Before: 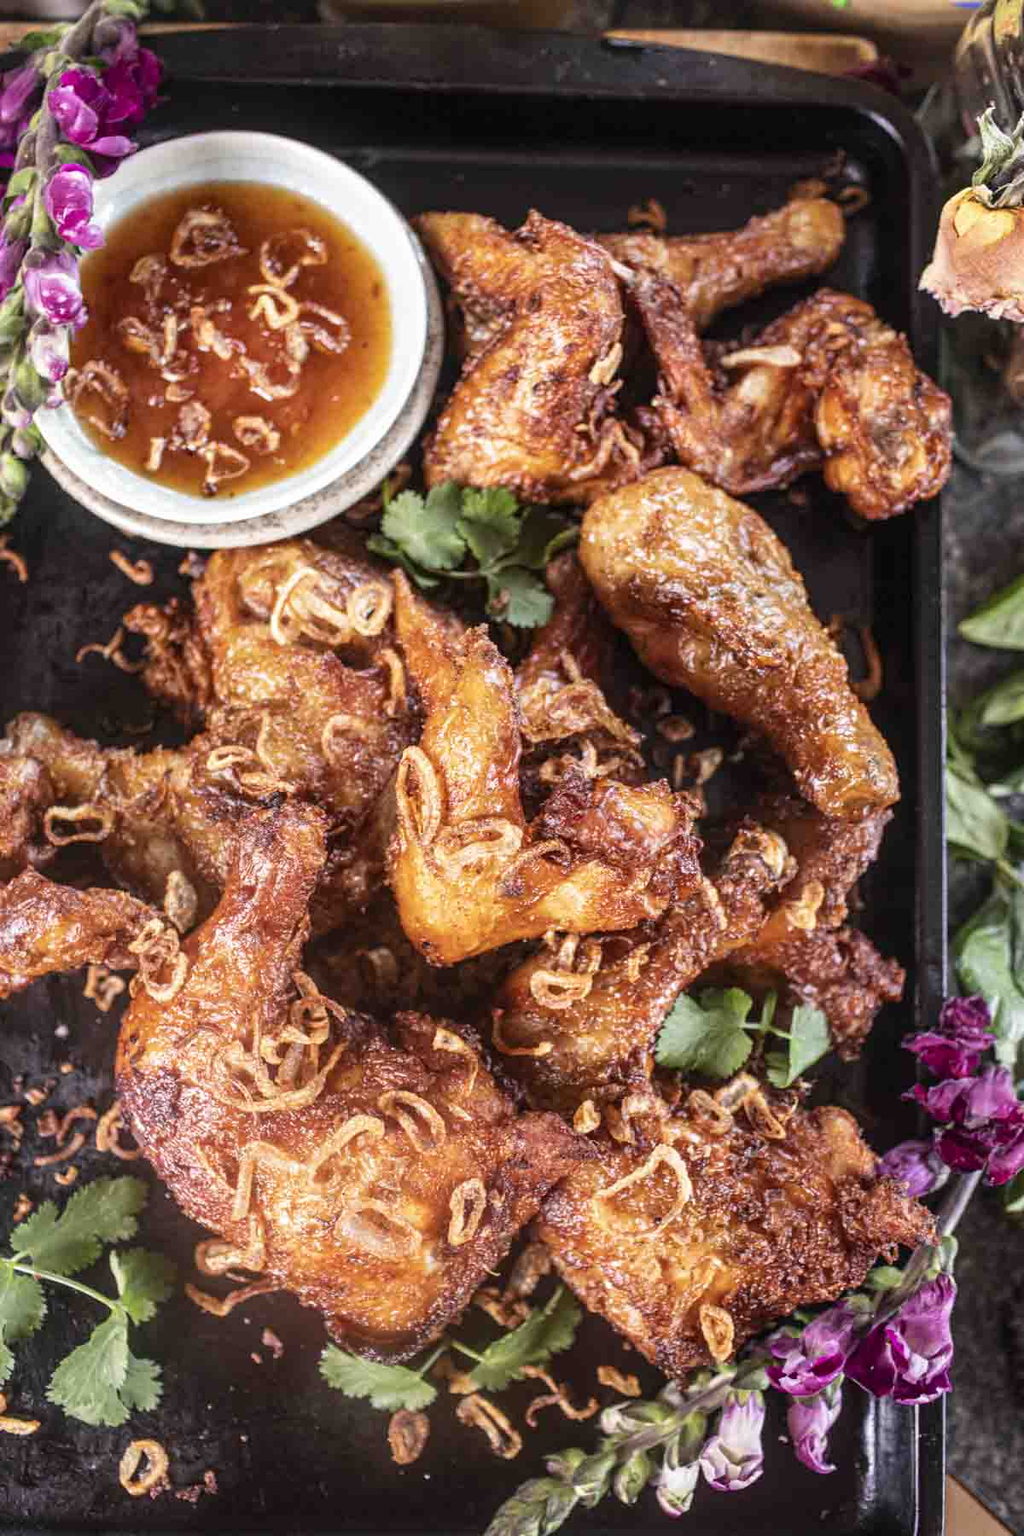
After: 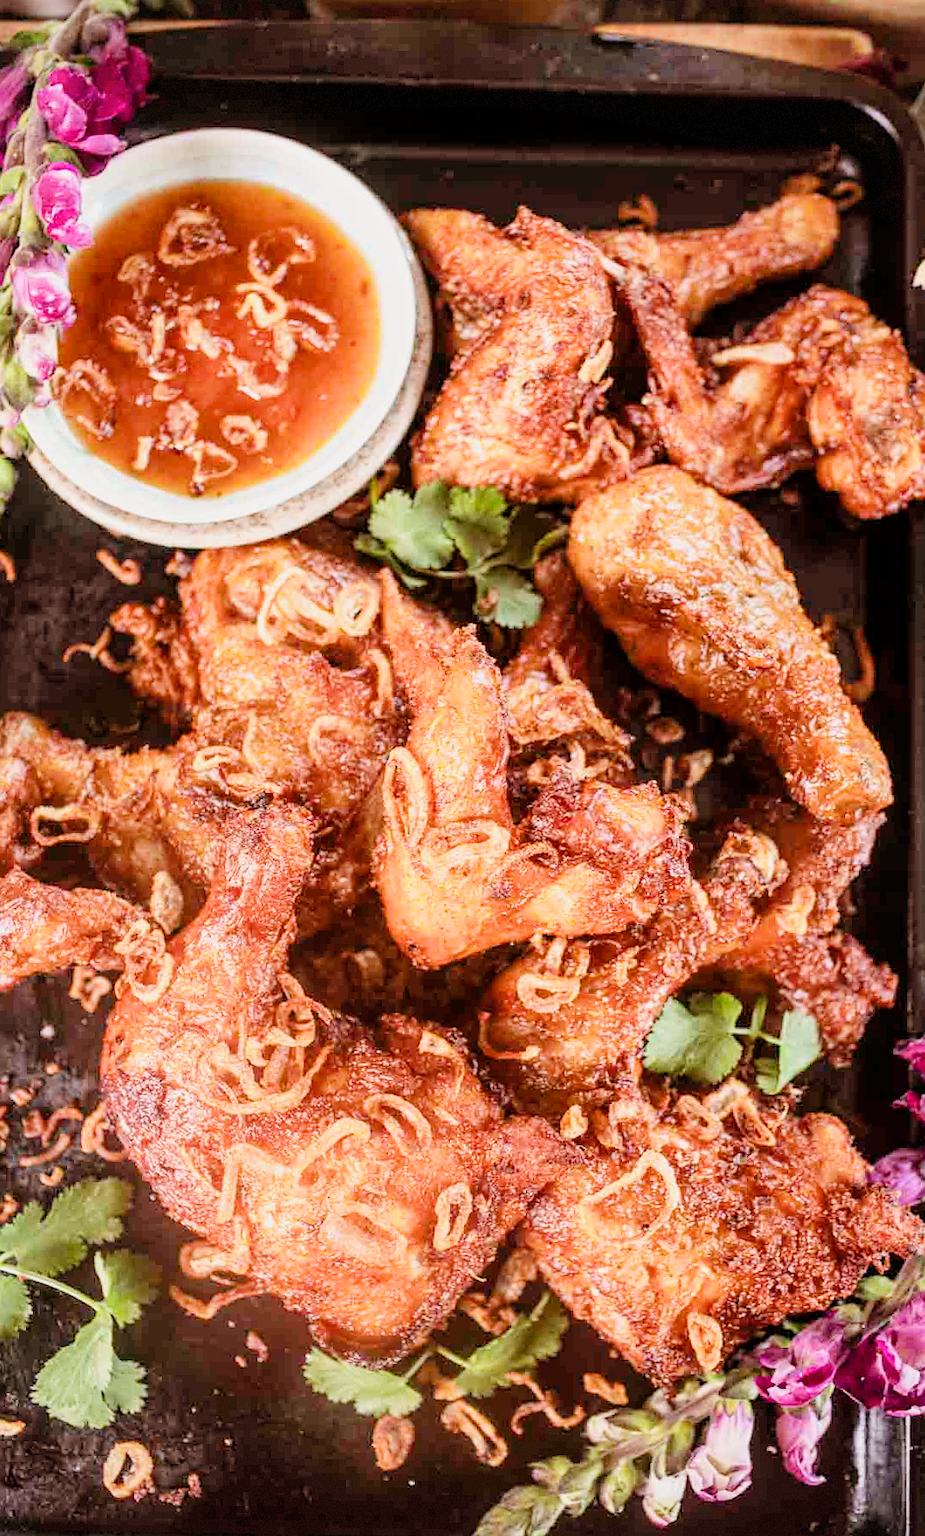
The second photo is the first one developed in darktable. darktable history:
rotate and perspective: rotation 0.192°, lens shift (horizontal) -0.015, crop left 0.005, crop right 0.996, crop top 0.006, crop bottom 0.99
crop and rotate: left 1.088%, right 8.807%
sharpen: radius 1
filmic rgb: black relative exposure -7.65 EV, white relative exposure 4.56 EV, hardness 3.61
color balance rgb: shadows lift › chroma 4.41%, shadows lift › hue 27°, power › chroma 2.5%, power › hue 70°, highlights gain › chroma 1%, highlights gain › hue 27°, saturation formula JzAzBz (2021)
vignetting: fall-off start 97.28%, fall-off radius 79%, brightness -0.462, saturation -0.3, width/height ratio 1.114, dithering 8-bit output, unbound false
exposure: black level correction 0, exposure 1 EV, compensate exposure bias true, compensate highlight preservation false
